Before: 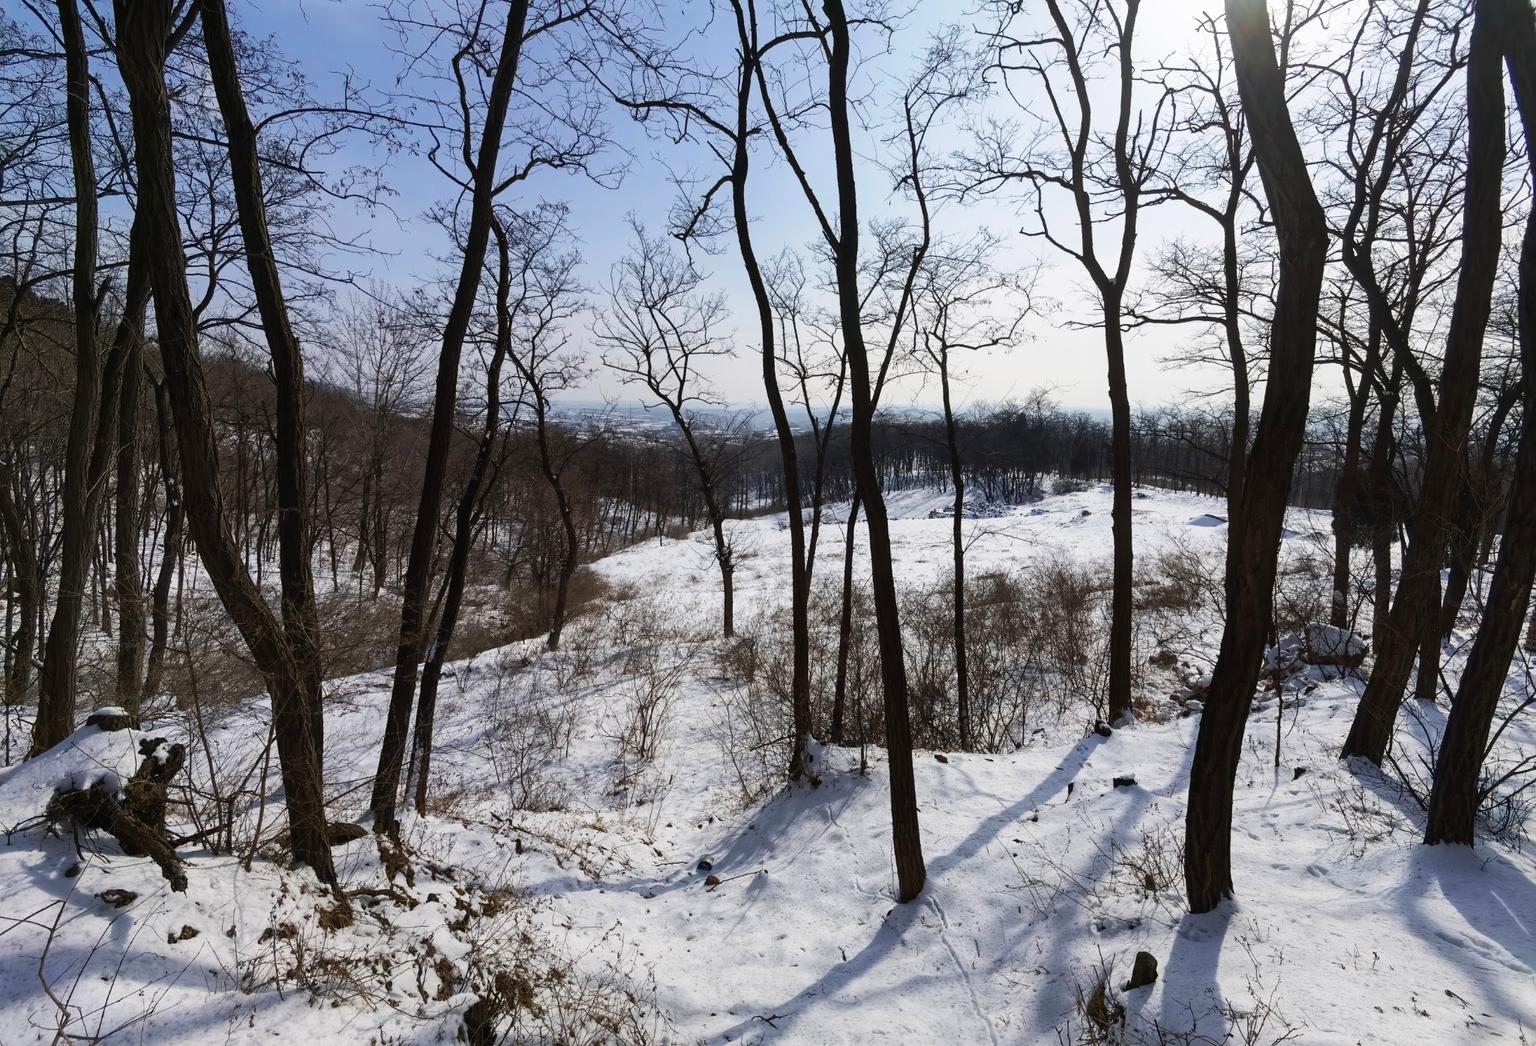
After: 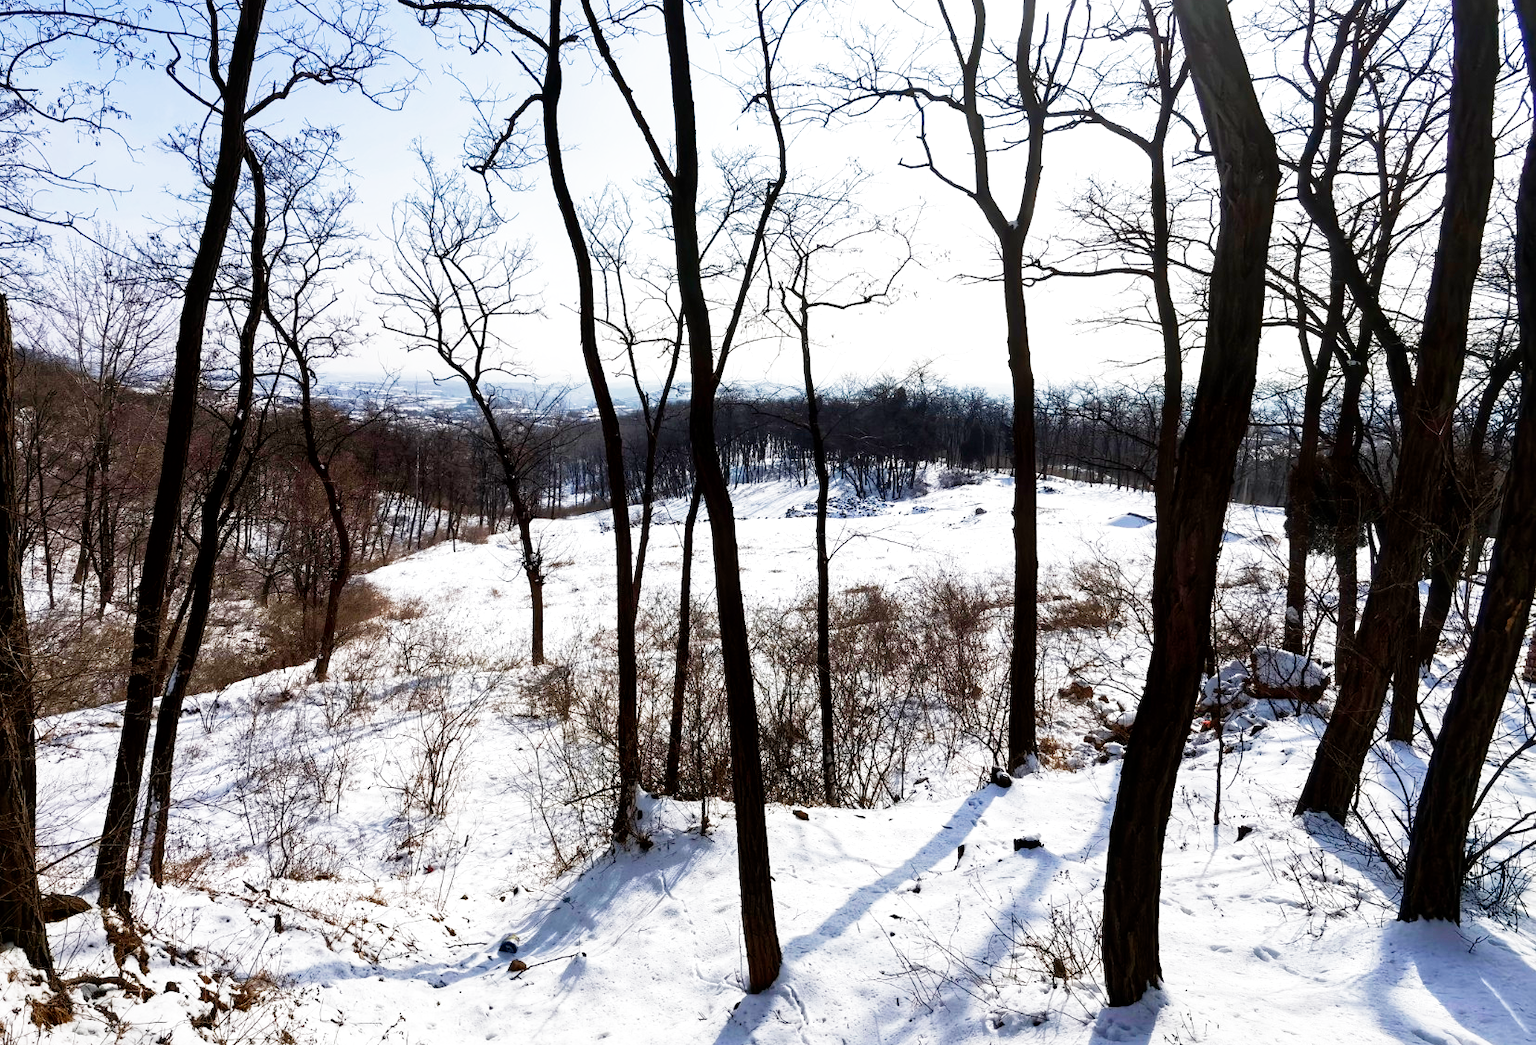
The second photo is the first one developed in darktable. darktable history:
local contrast: mode bilateral grid, contrast 20, coarseness 50, detail 120%, midtone range 0.2
exposure: black level correction -0.003, exposure 0.04 EV, compensate highlight preservation false
filmic rgb: middle gray luminance 10%, black relative exposure -8.61 EV, white relative exposure 3.3 EV, threshold 6 EV, target black luminance 0%, hardness 5.2, latitude 44.69%, contrast 1.302, highlights saturation mix 5%, shadows ↔ highlights balance 24.64%, add noise in highlights 0, preserve chrominance no, color science v3 (2019), use custom middle-gray values true, iterations of high-quality reconstruction 0, contrast in highlights soft, enable highlight reconstruction true
crop: left 19.159%, top 9.58%, bottom 9.58%
